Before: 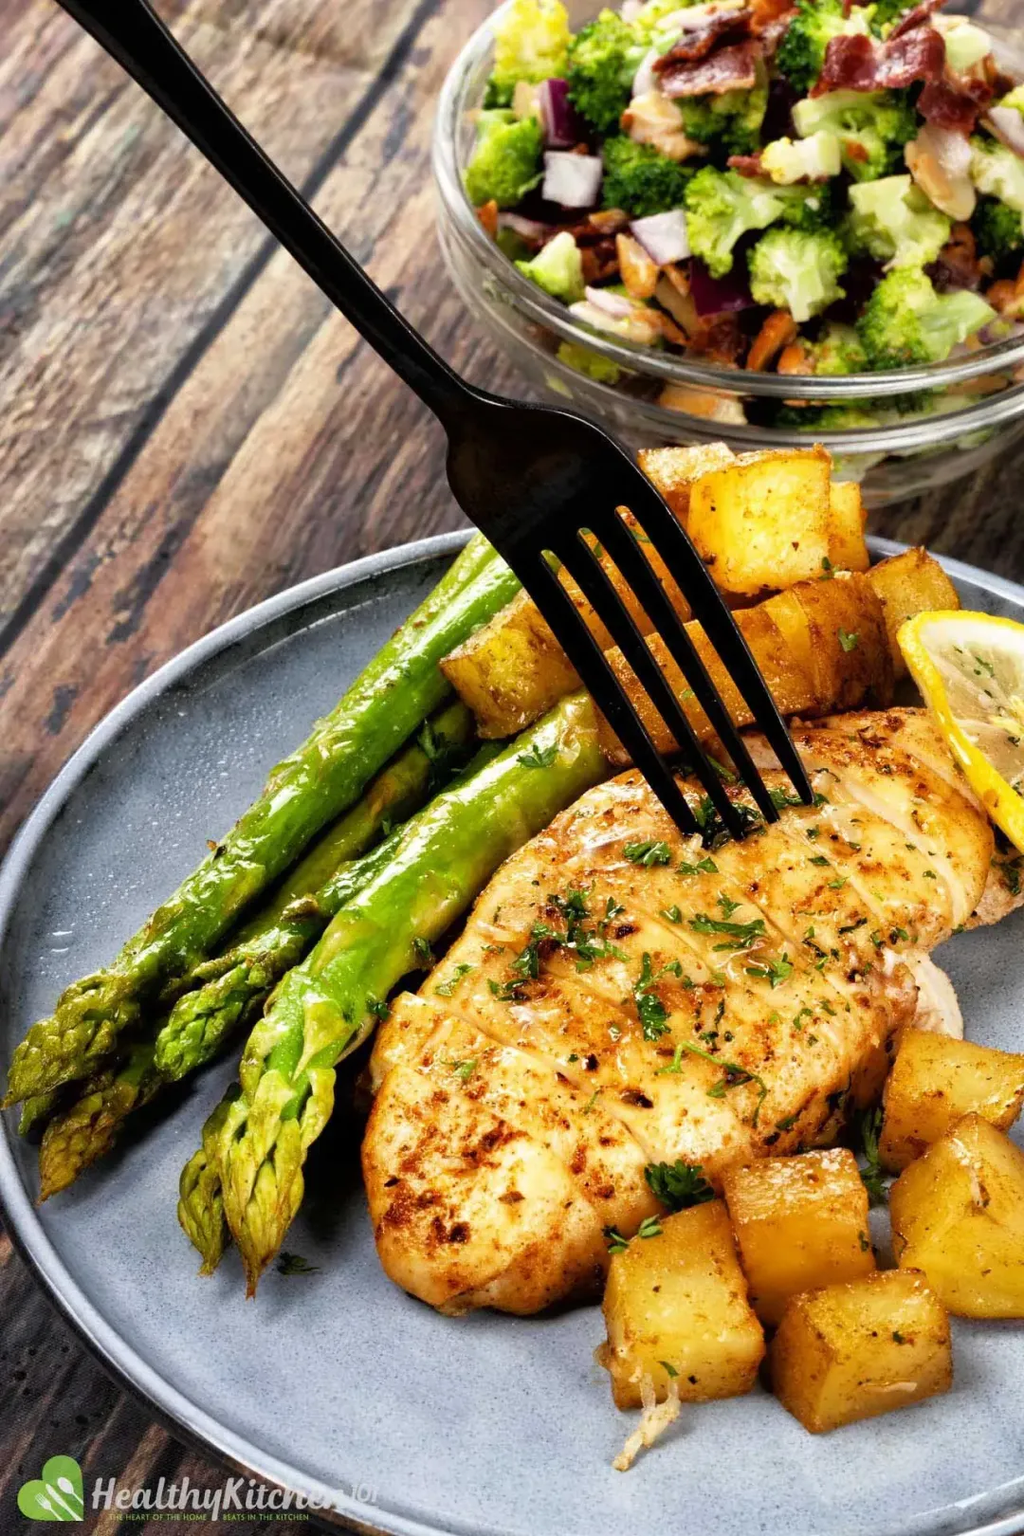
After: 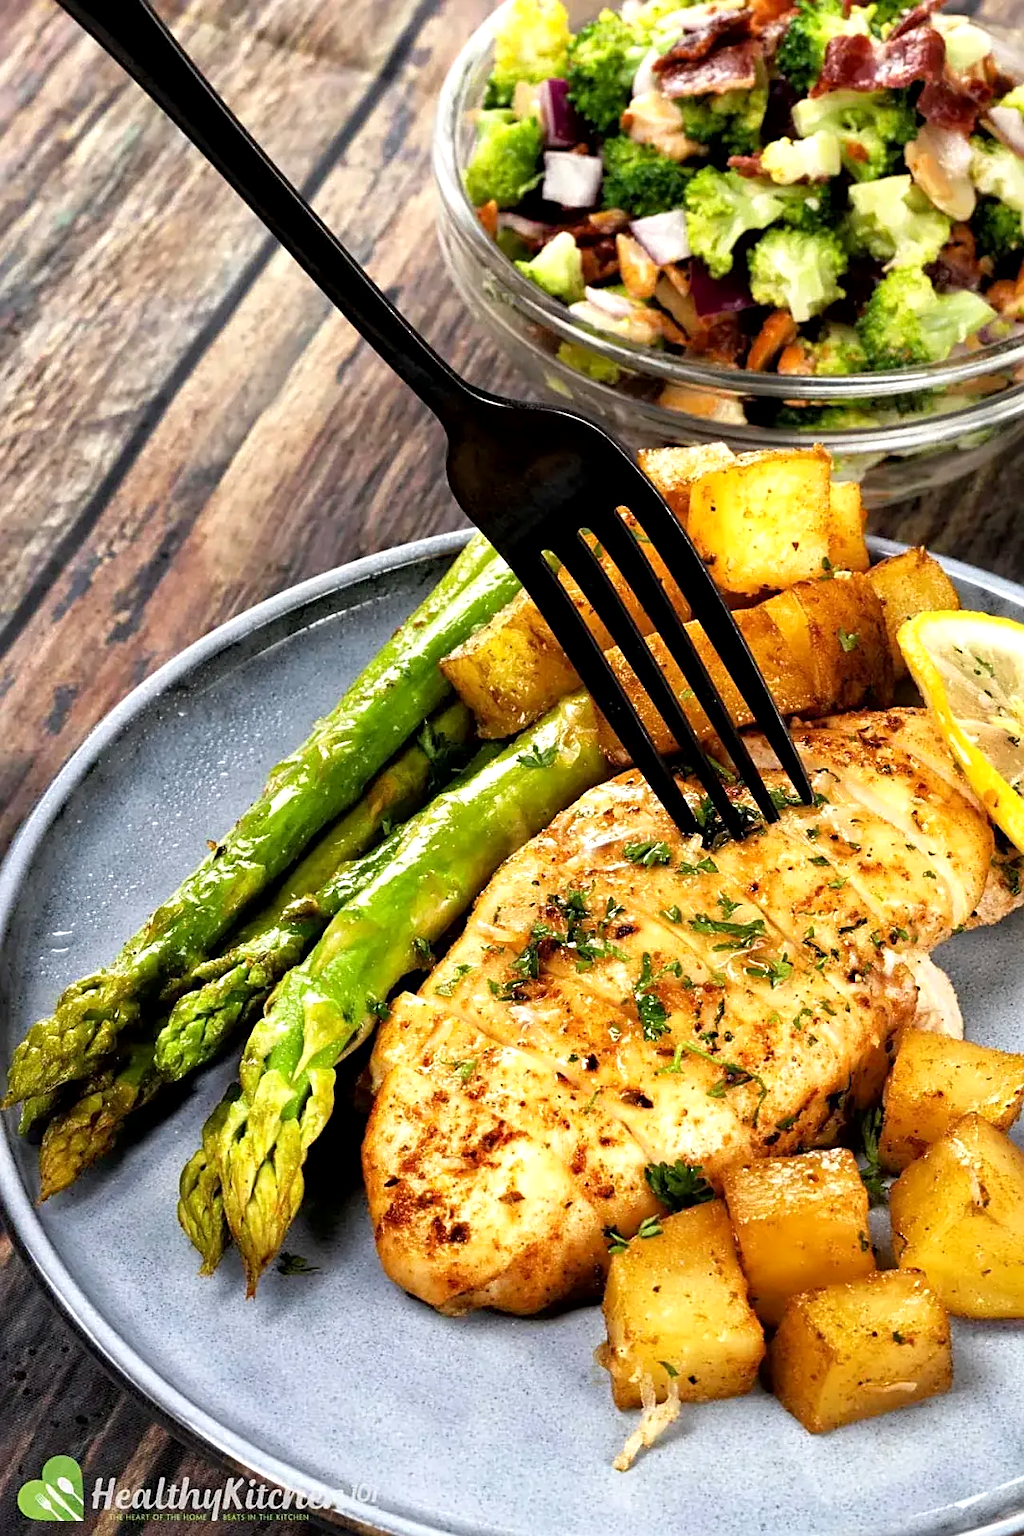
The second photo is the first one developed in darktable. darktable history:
exposure: black level correction 0.001, exposure 0.3 EV, compensate highlight preservation false
sharpen: on, module defaults
